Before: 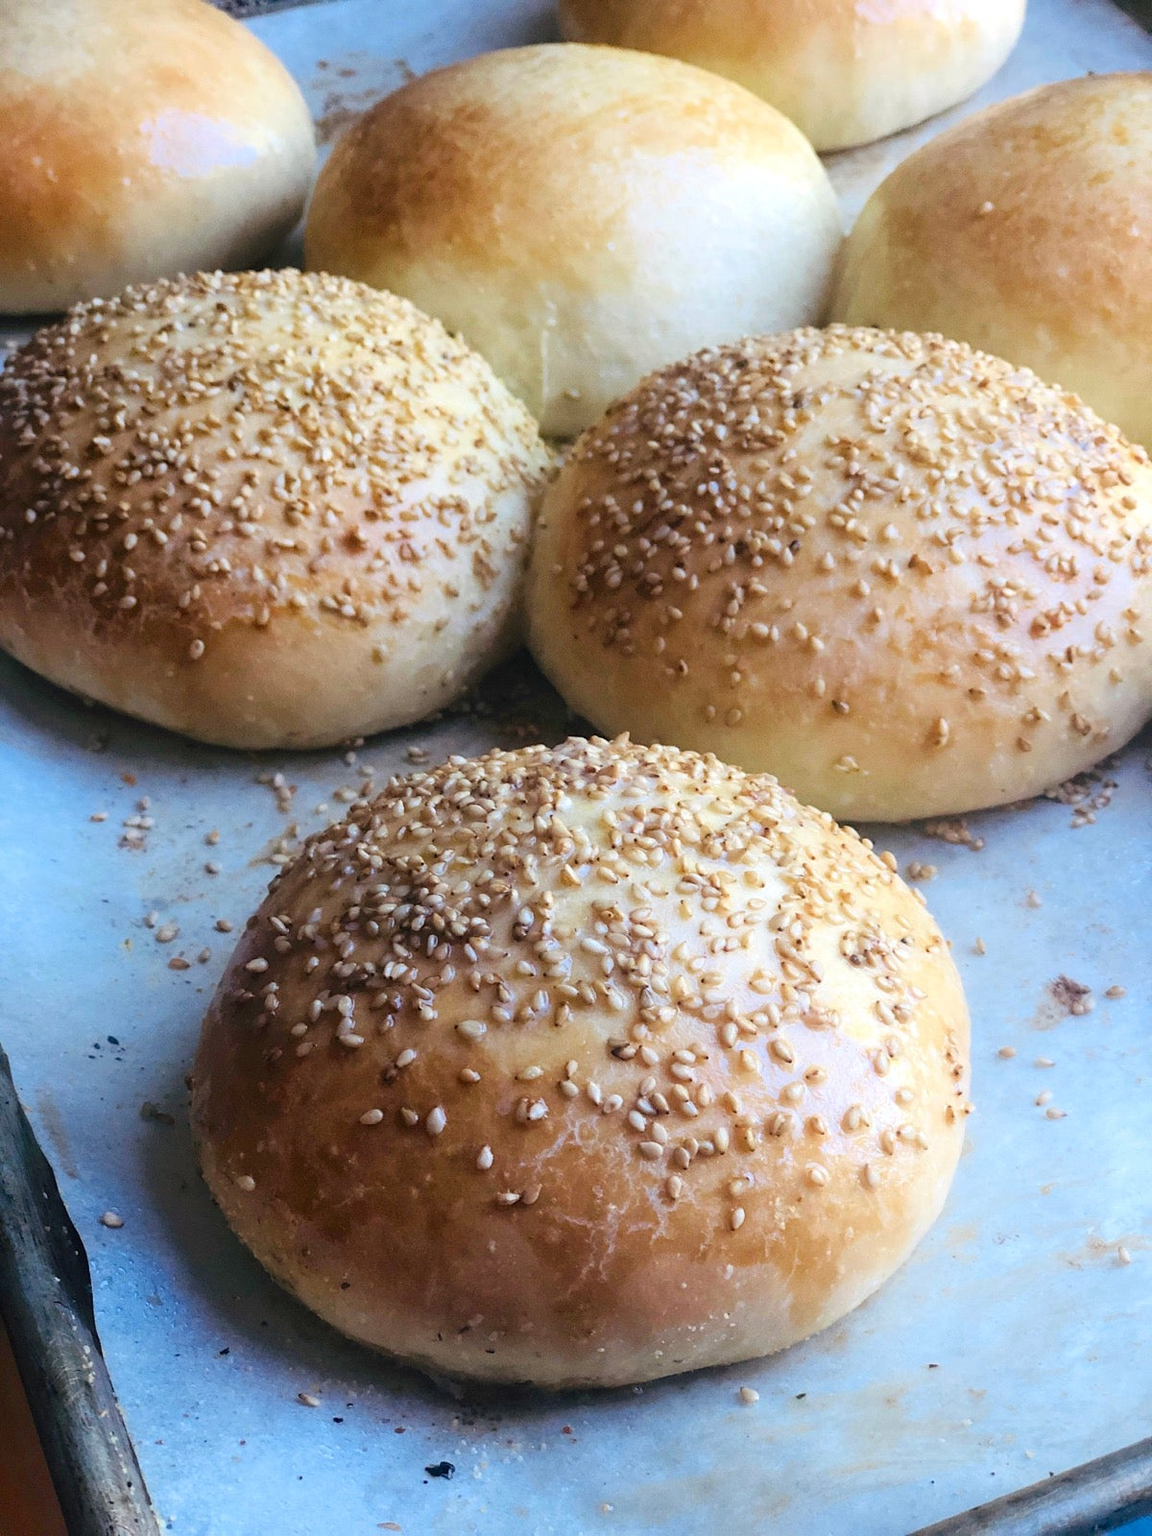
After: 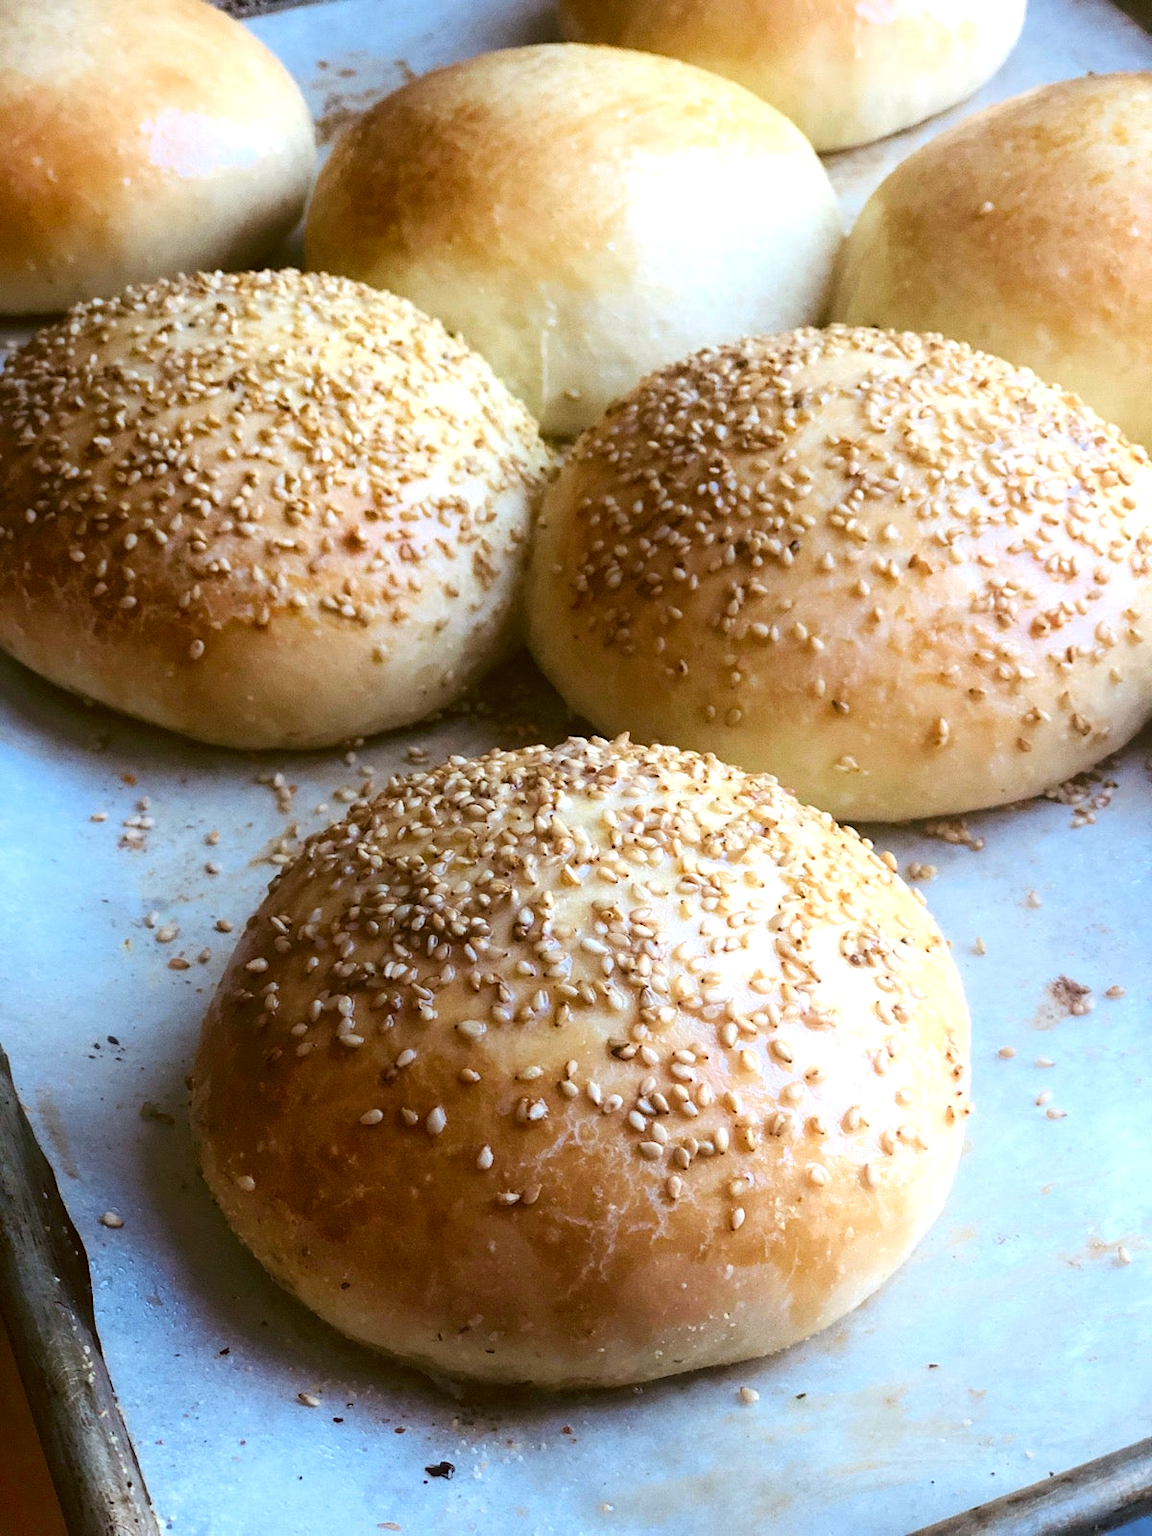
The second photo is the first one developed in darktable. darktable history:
tone equalizer: -8 EV -0.001 EV, -7 EV 0.002 EV, -6 EV -0.003 EV, -5 EV -0.006 EV, -4 EV -0.06 EV, -3 EV -0.215 EV, -2 EV -0.285 EV, -1 EV 0.115 EV, +0 EV 0.327 EV
color correction: highlights a* -0.46, highlights b* 0.155, shadows a* 4.57, shadows b* 20.12
levels: mode automatic, levels [0.031, 0.5, 0.969]
